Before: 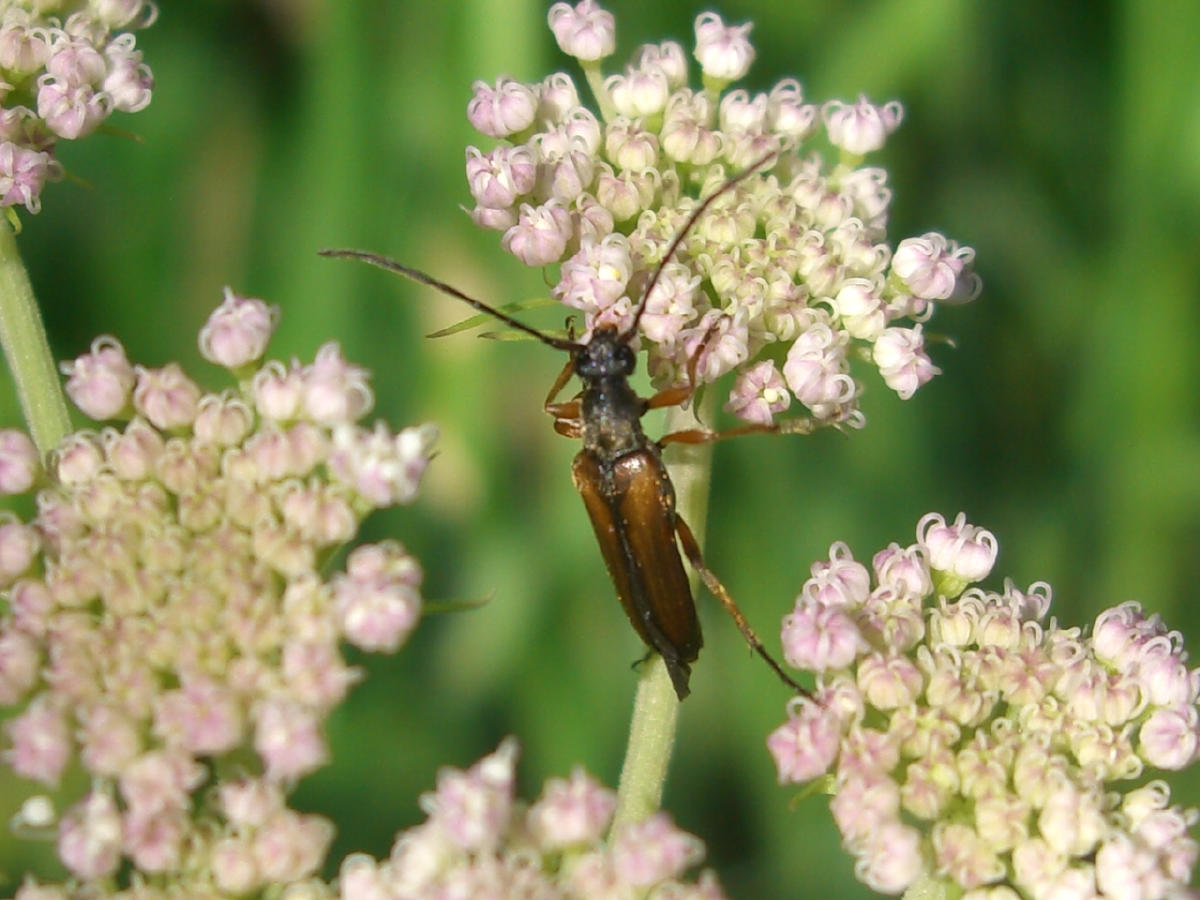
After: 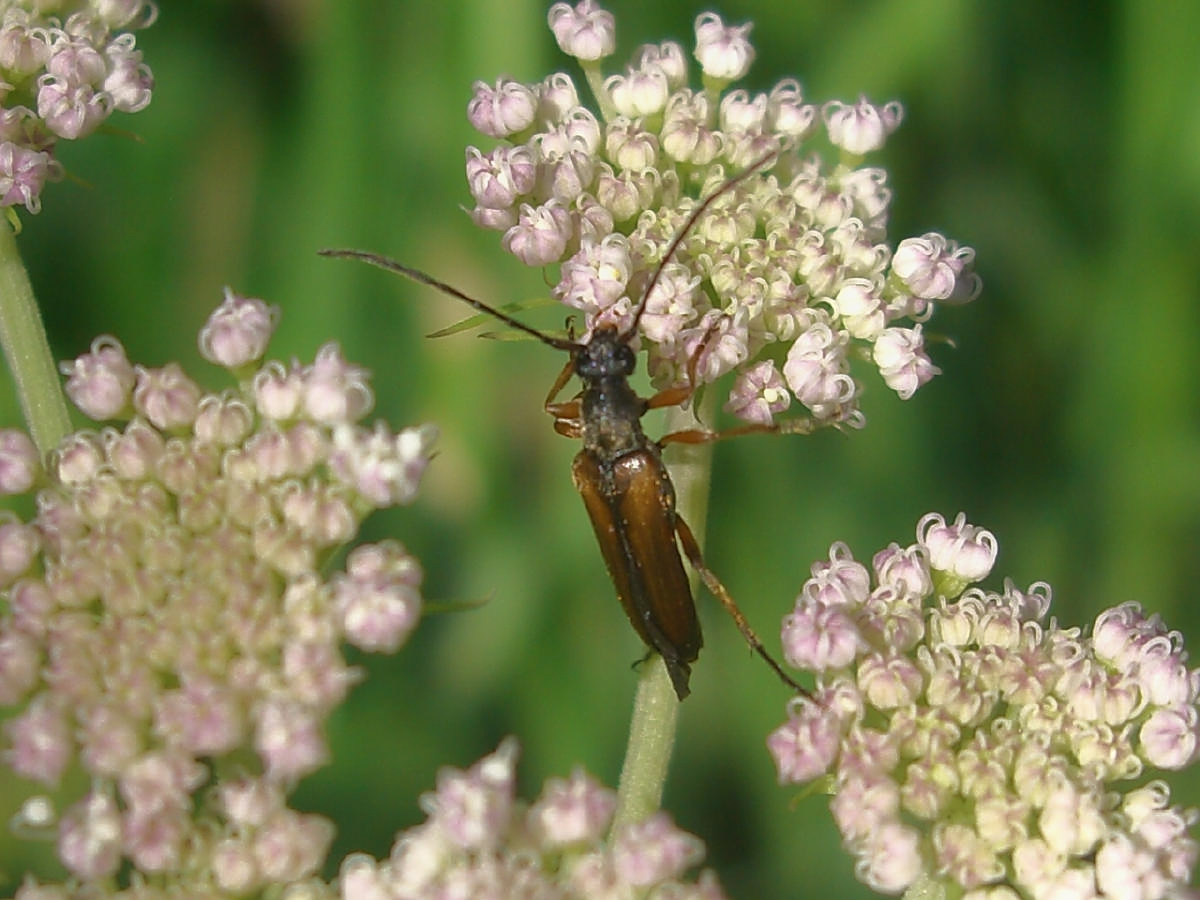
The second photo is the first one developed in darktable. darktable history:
contrast equalizer: octaves 7, y [[0.6 ×6], [0.55 ×6], [0 ×6], [0 ×6], [0 ×6]], mix -0.3
sharpen: on, module defaults
tone curve: curves: ch0 [(0, 0) (0.48, 0.431) (0.7, 0.609) (0.864, 0.854) (1, 1)]
